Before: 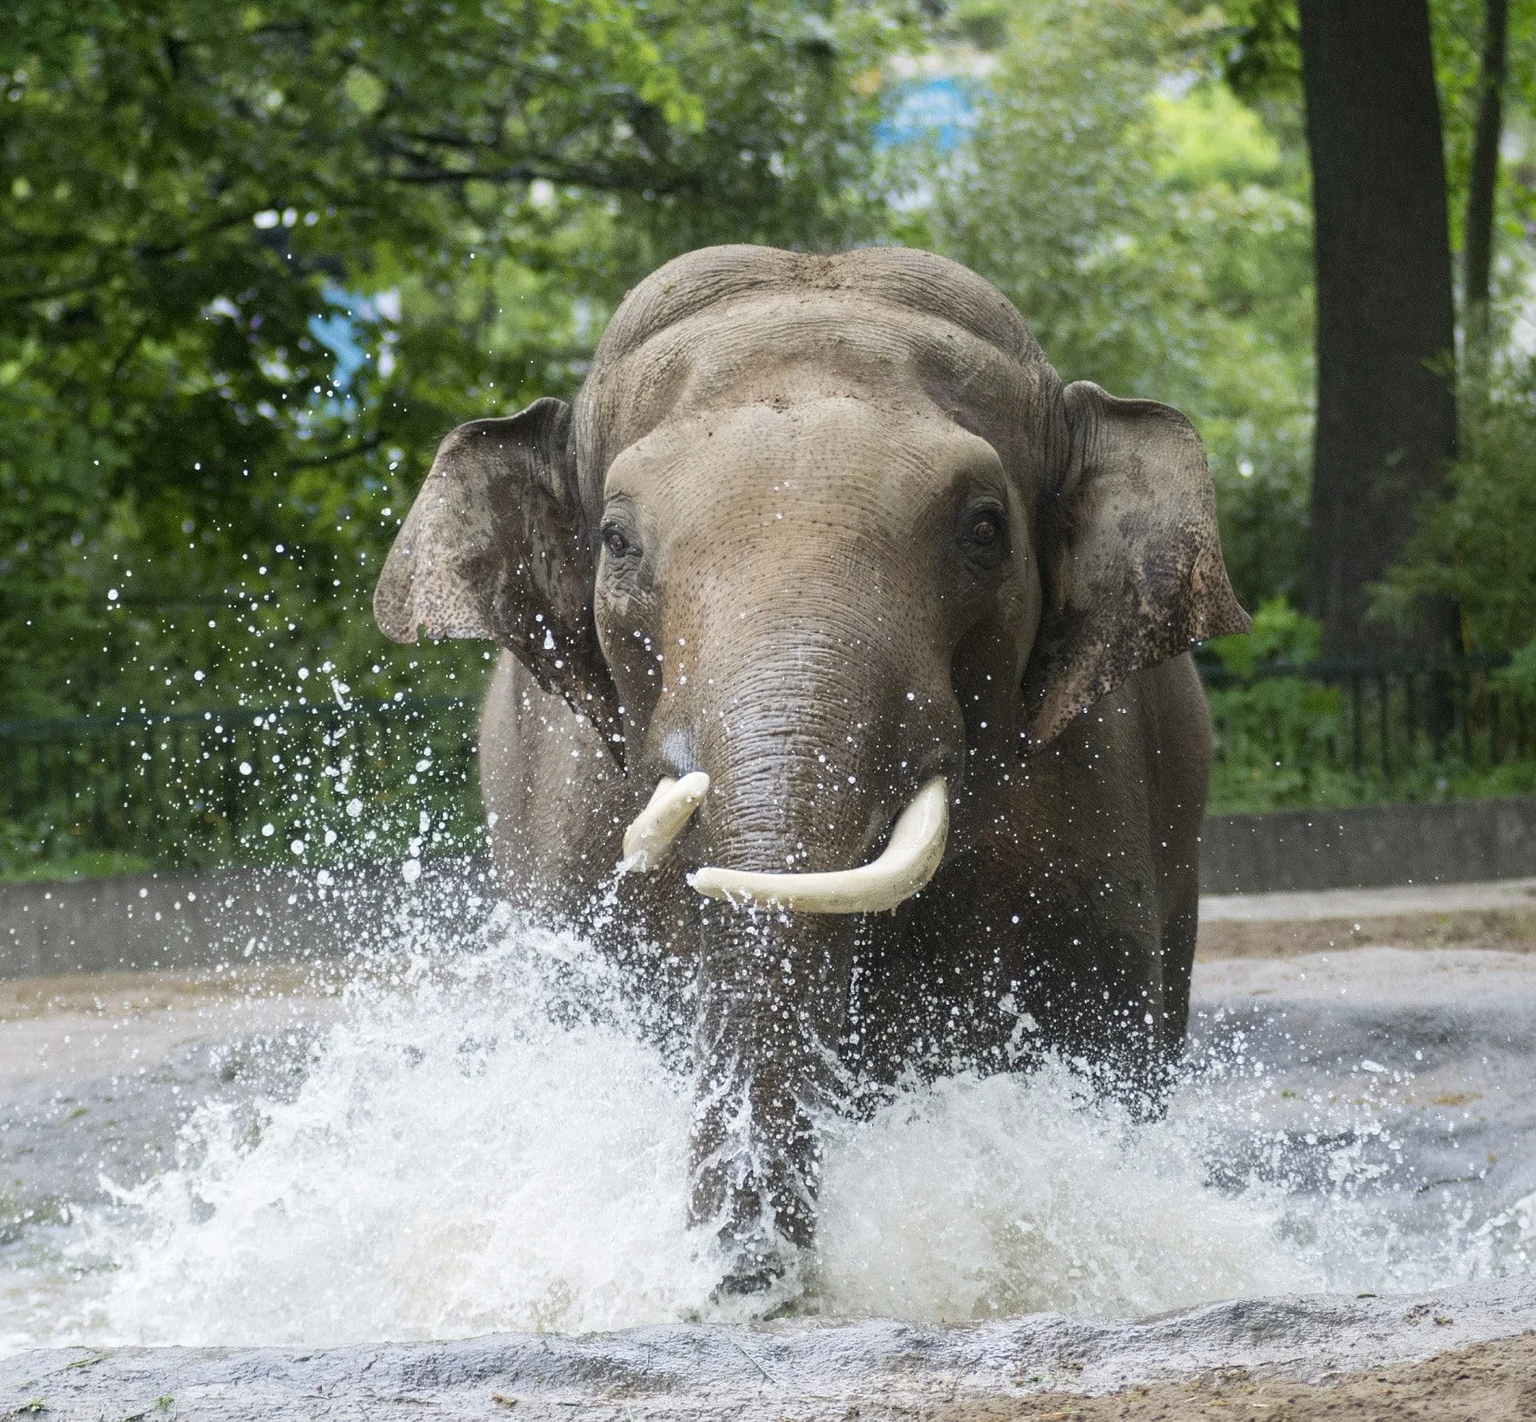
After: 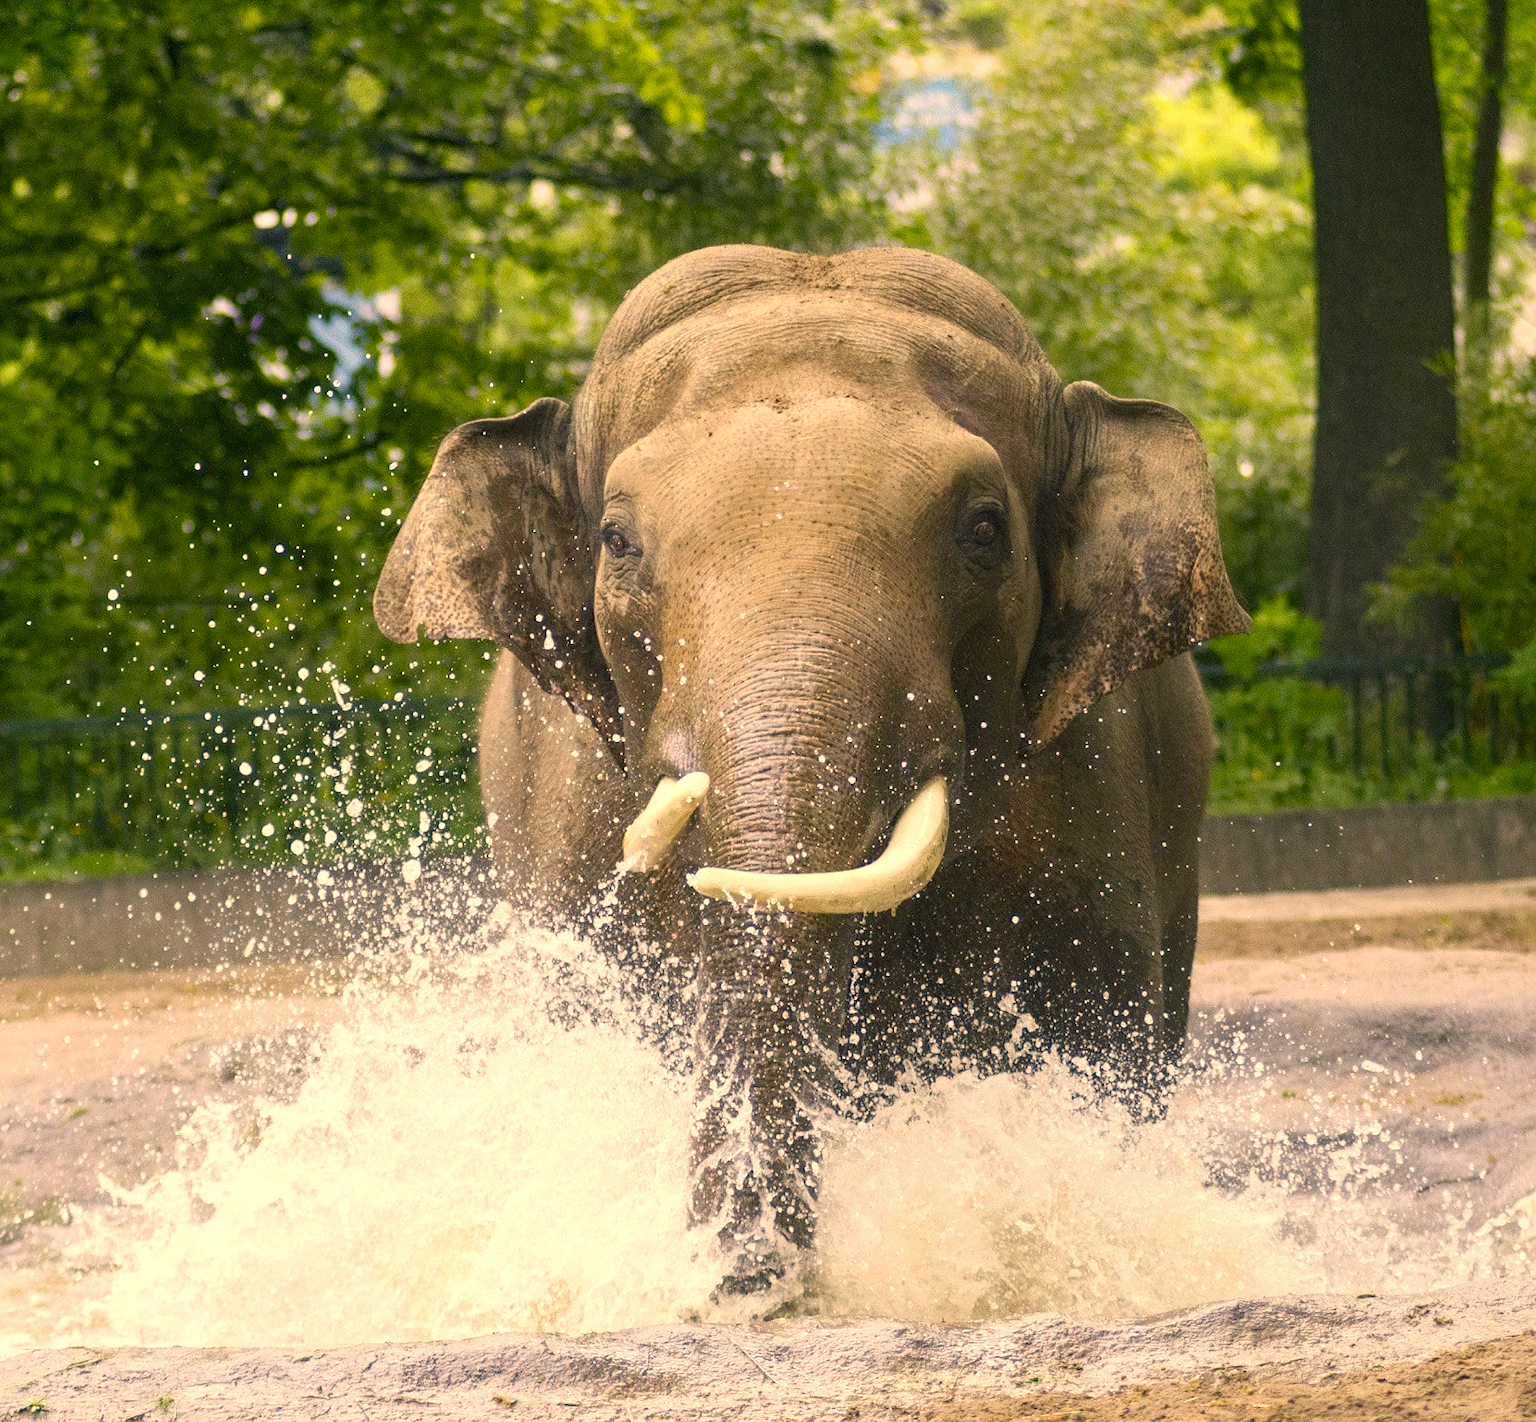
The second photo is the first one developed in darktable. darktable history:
color balance rgb: shadows lift › chroma 2.012%, shadows lift › hue 217.83°, perceptual saturation grading › global saturation 20%, perceptual saturation grading › highlights -25.291%, perceptual saturation grading › shadows 24.175%, global vibrance 20%
color correction: highlights a* 14.79, highlights b* 30.98
exposure: exposure 0.298 EV, compensate highlight preservation false
